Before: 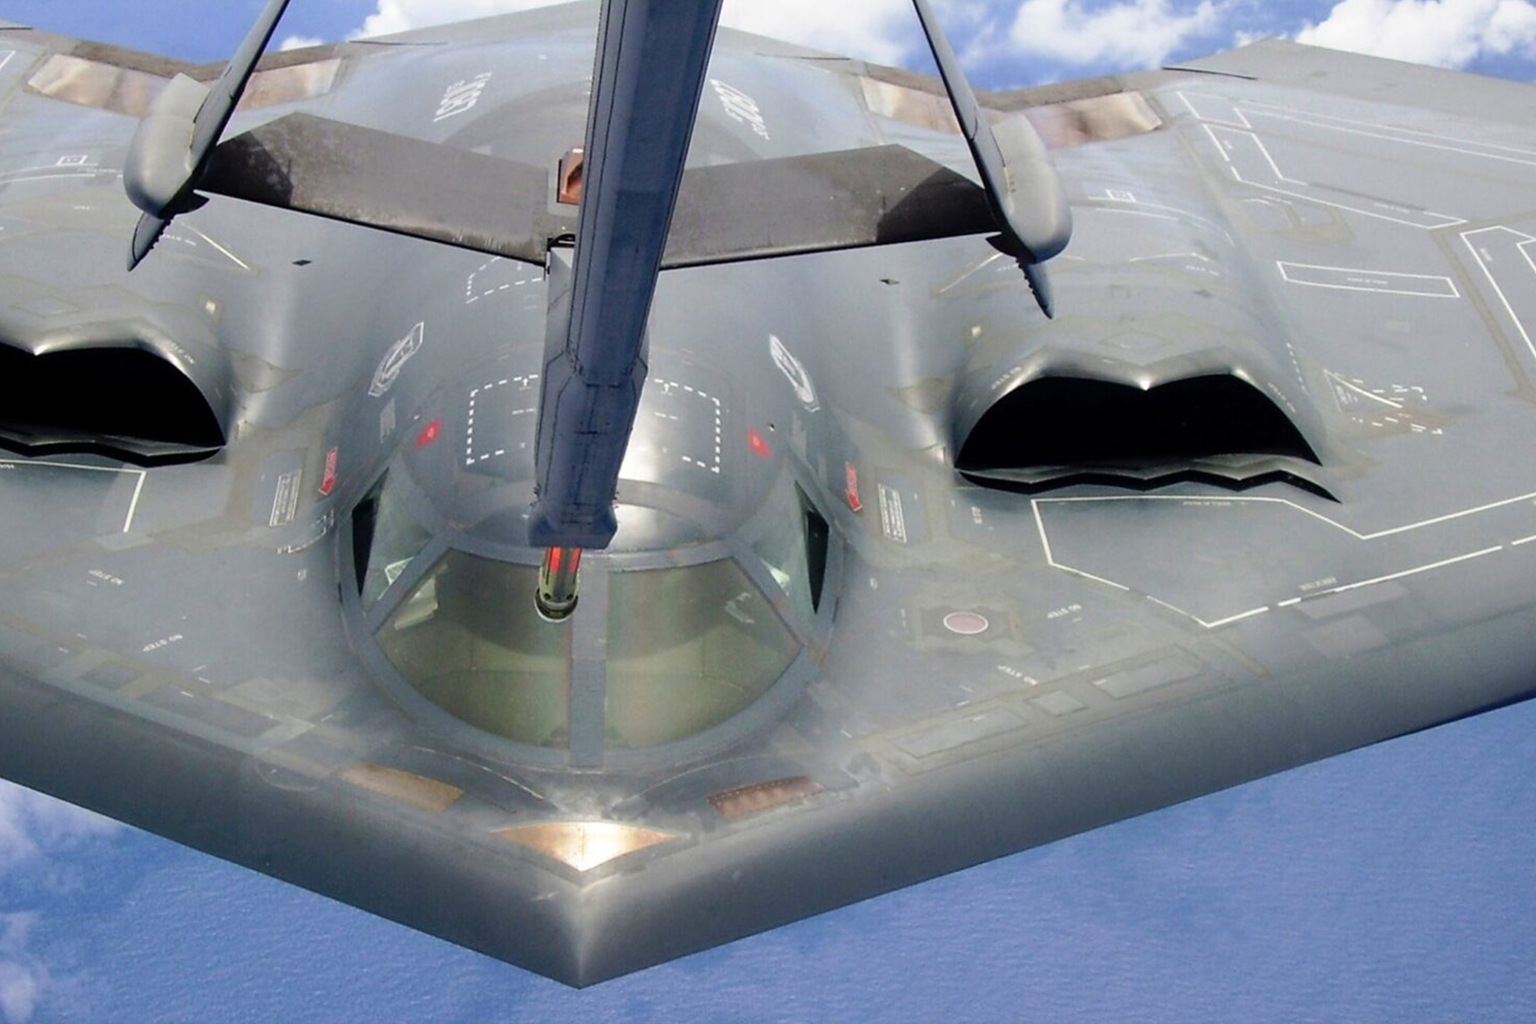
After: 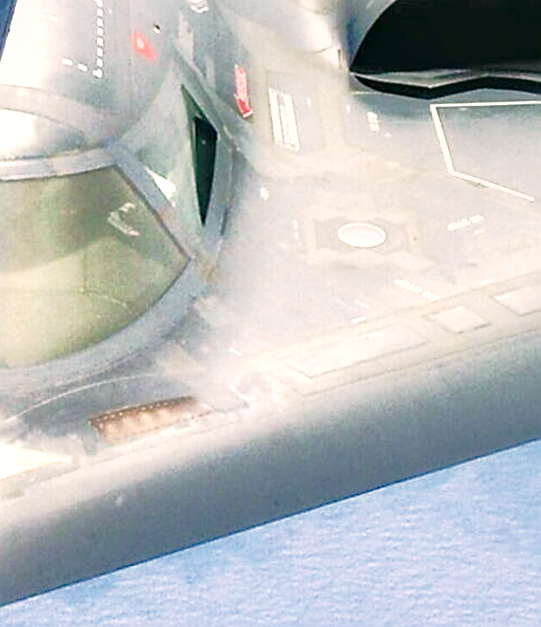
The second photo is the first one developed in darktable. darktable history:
sharpen: on, module defaults
crop: left 40.566%, top 39.076%, right 25.99%, bottom 2.825%
color correction: highlights a* 4.57, highlights b* 4.98, shadows a* -7.27, shadows b* 4.96
local contrast: detail 130%
base curve: curves: ch0 [(0, 0) (0.028, 0.03) (0.121, 0.232) (0.46, 0.748) (0.859, 0.968) (1, 1)], preserve colors none
exposure: exposure 1.001 EV, compensate highlight preservation false
shadows and highlights: on, module defaults
